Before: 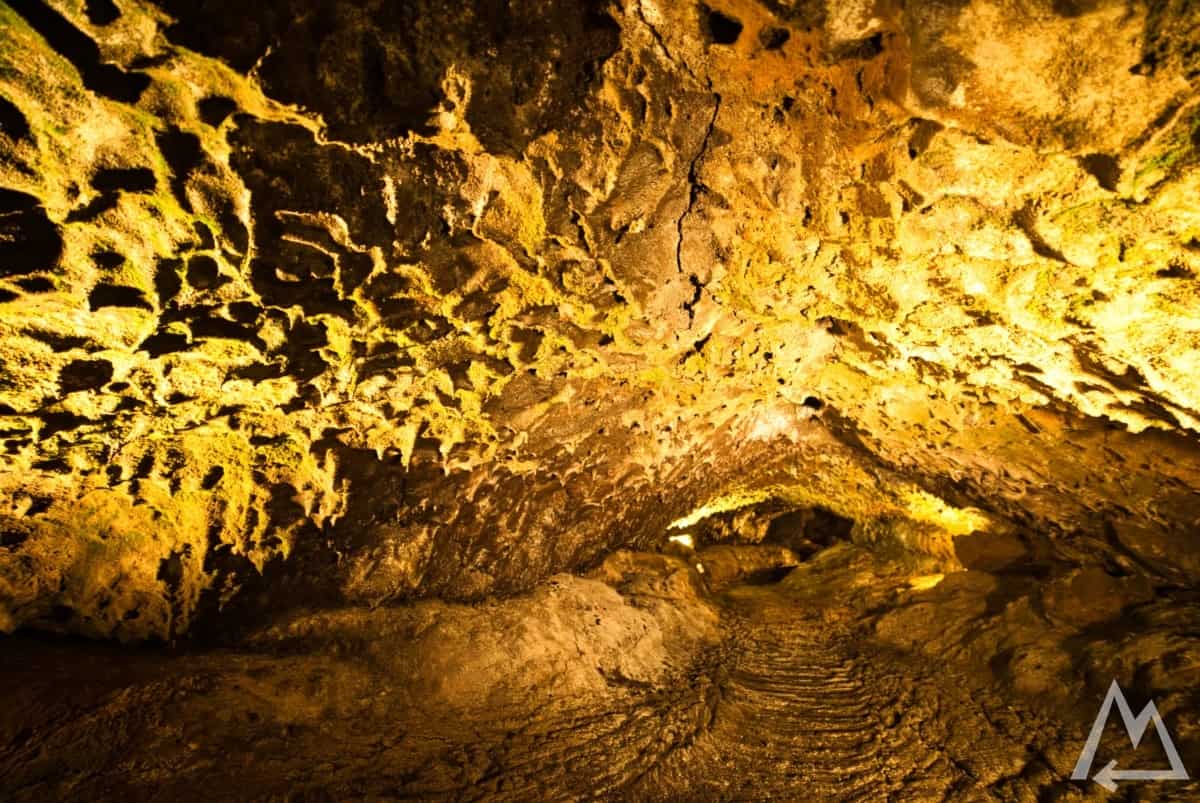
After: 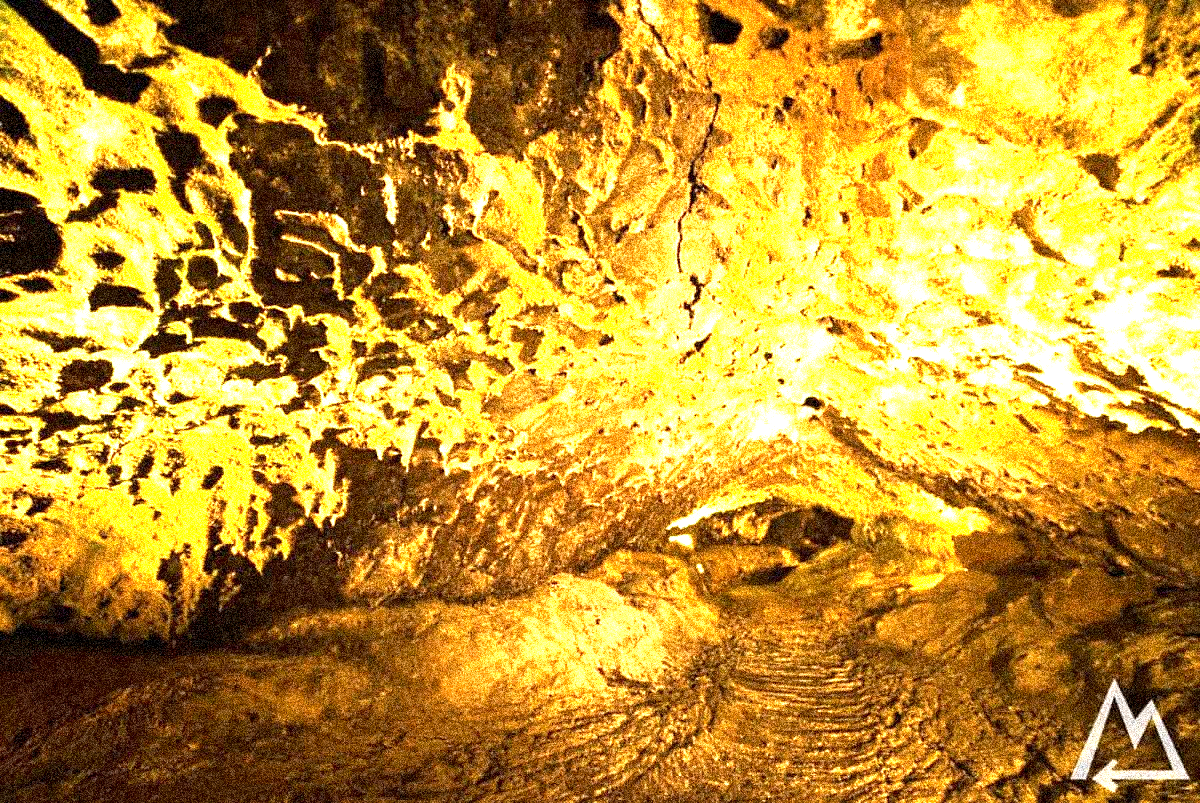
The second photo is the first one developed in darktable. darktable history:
grain: coarseness 3.75 ISO, strength 100%, mid-tones bias 0%
exposure: black level correction 0.001, exposure 1.84 EV, compensate highlight preservation false
